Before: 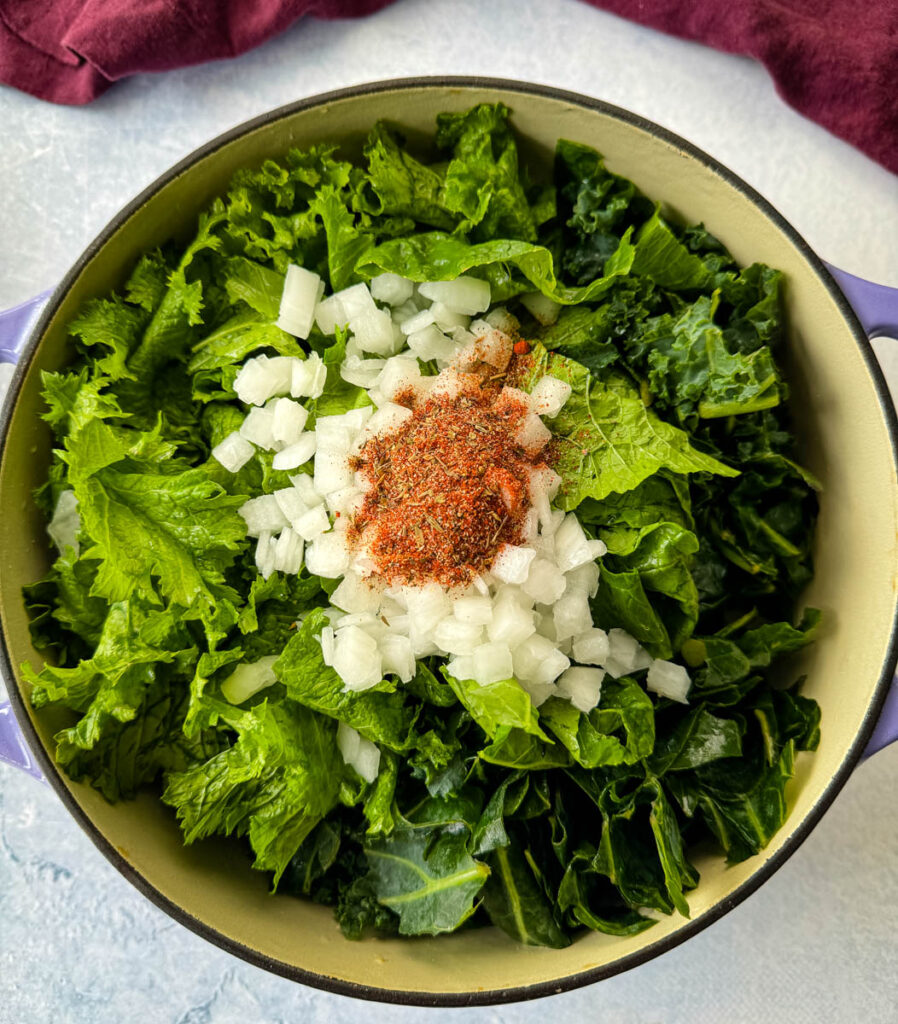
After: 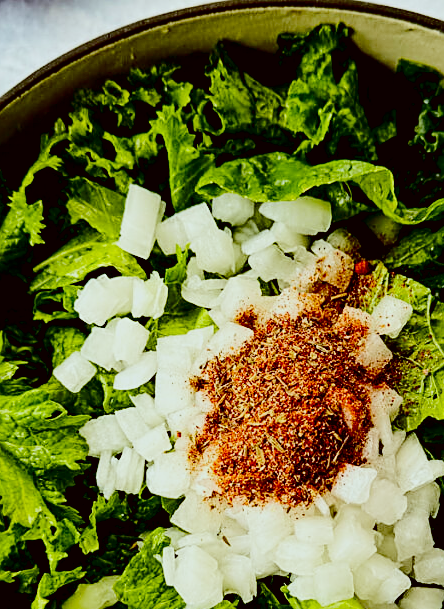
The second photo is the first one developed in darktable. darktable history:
tone equalizer: on, module defaults
crop: left 17.726%, top 7.831%, right 32.724%, bottom 32.655%
filmic rgb: black relative exposure -4.4 EV, white relative exposure 5.01 EV, hardness 2.21, latitude 40.46%, contrast 1.157, highlights saturation mix 11.46%, shadows ↔ highlights balance 0.888%, add noise in highlights 0.001, preserve chrominance no, color science v3 (2019), use custom middle-gray values true, contrast in highlights soft
tone curve: curves: ch0 [(0.029, 0) (0.134, 0.063) (0.249, 0.198) (0.378, 0.365) (0.499, 0.529) (1, 1)], color space Lab, independent channels, preserve colors none
color correction: highlights a* -5.07, highlights b* -3.3, shadows a* 3.85, shadows b* 4.41
sharpen: on, module defaults
contrast brightness saturation: contrast 0.198, brightness -0.103, saturation 0.101
